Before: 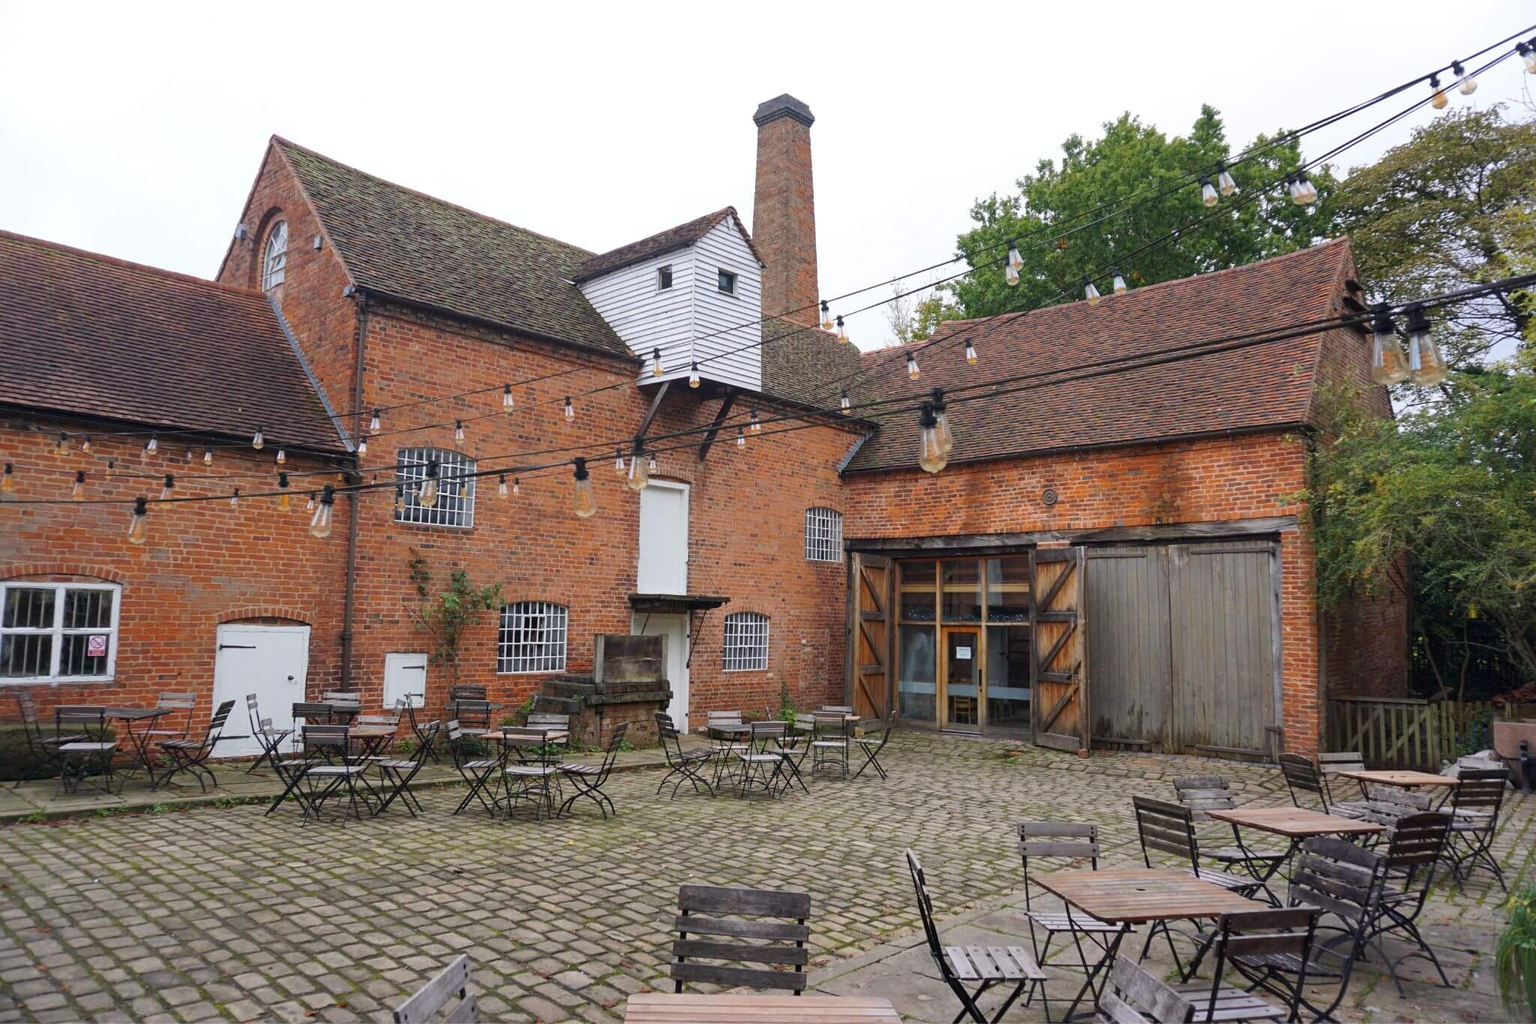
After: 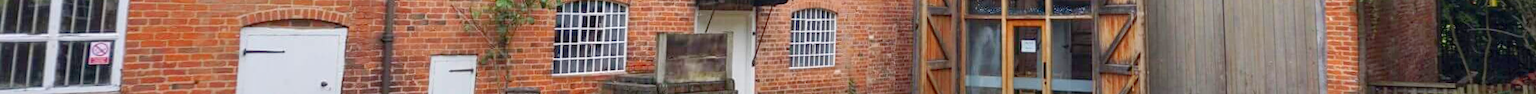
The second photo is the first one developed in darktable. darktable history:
levels: levels [0, 0.43, 0.984]
rotate and perspective: rotation -0.013°, lens shift (vertical) -0.027, lens shift (horizontal) 0.178, crop left 0.016, crop right 0.989, crop top 0.082, crop bottom 0.918
crop and rotate: top 59.084%, bottom 30.916%
local contrast: on, module defaults
